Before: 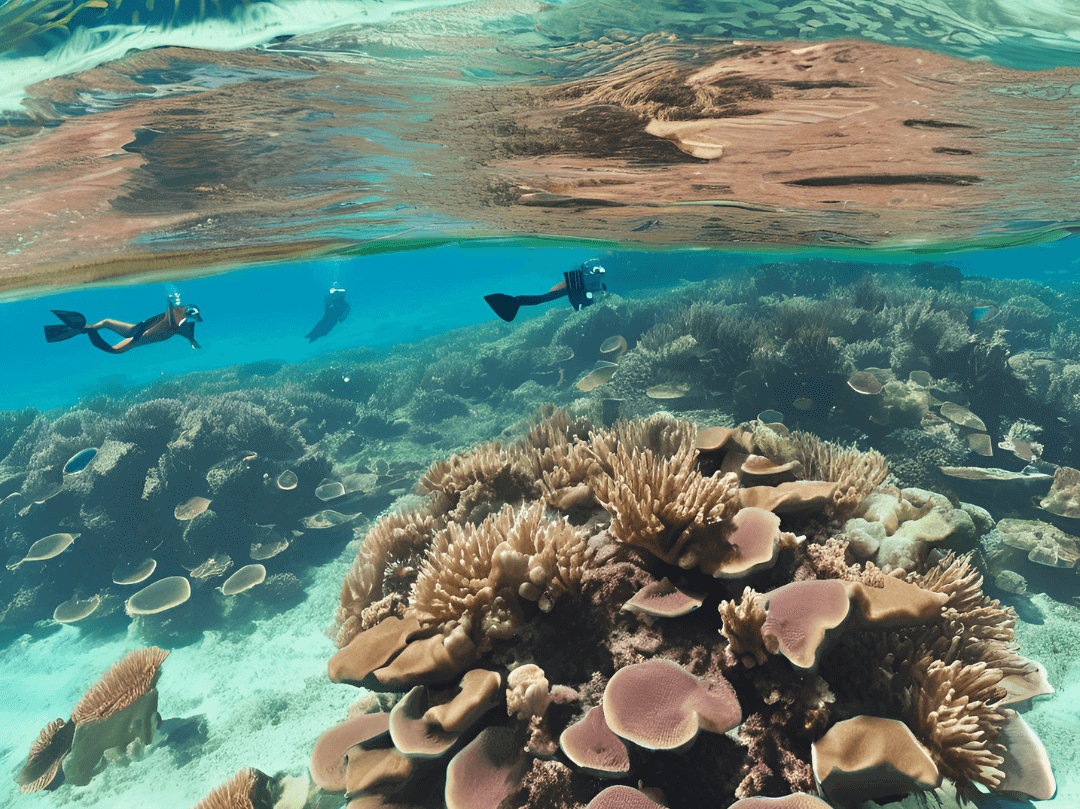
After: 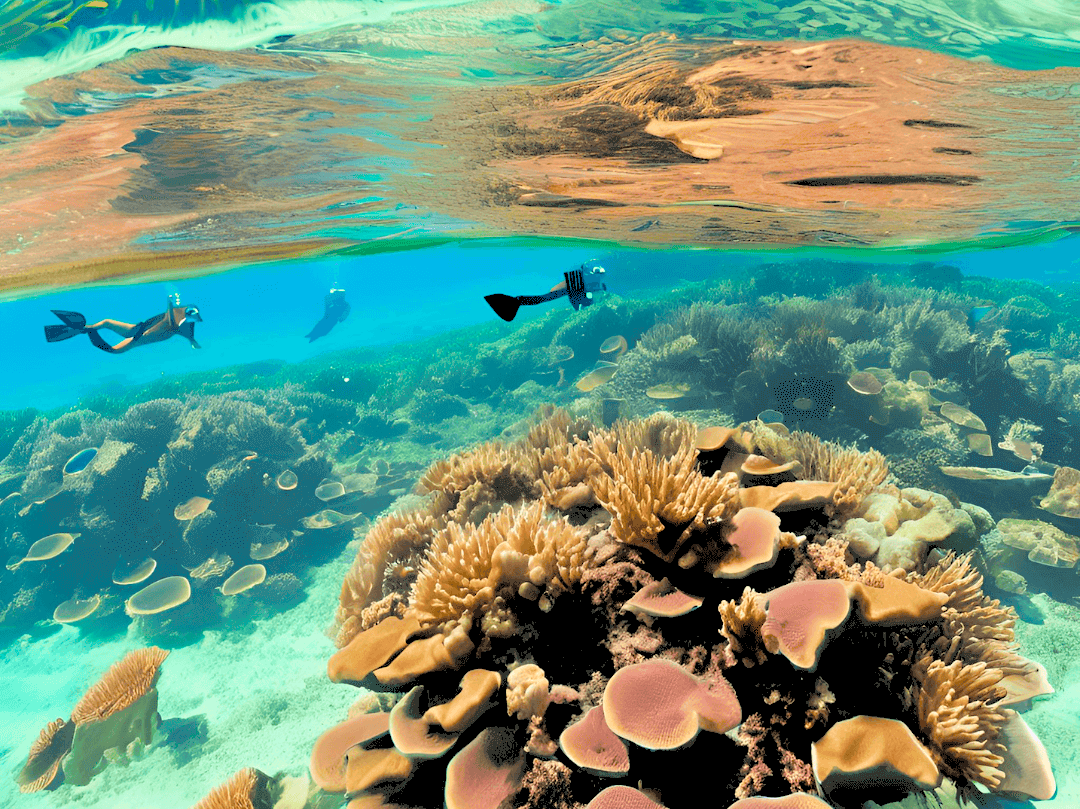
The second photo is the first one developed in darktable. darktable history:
rgb levels: levels [[0.027, 0.429, 0.996], [0, 0.5, 1], [0, 0.5, 1]]
color balance rgb: linear chroma grading › global chroma 15%, perceptual saturation grading › global saturation 30%
color correction: highlights a* 3.84, highlights b* 5.07
